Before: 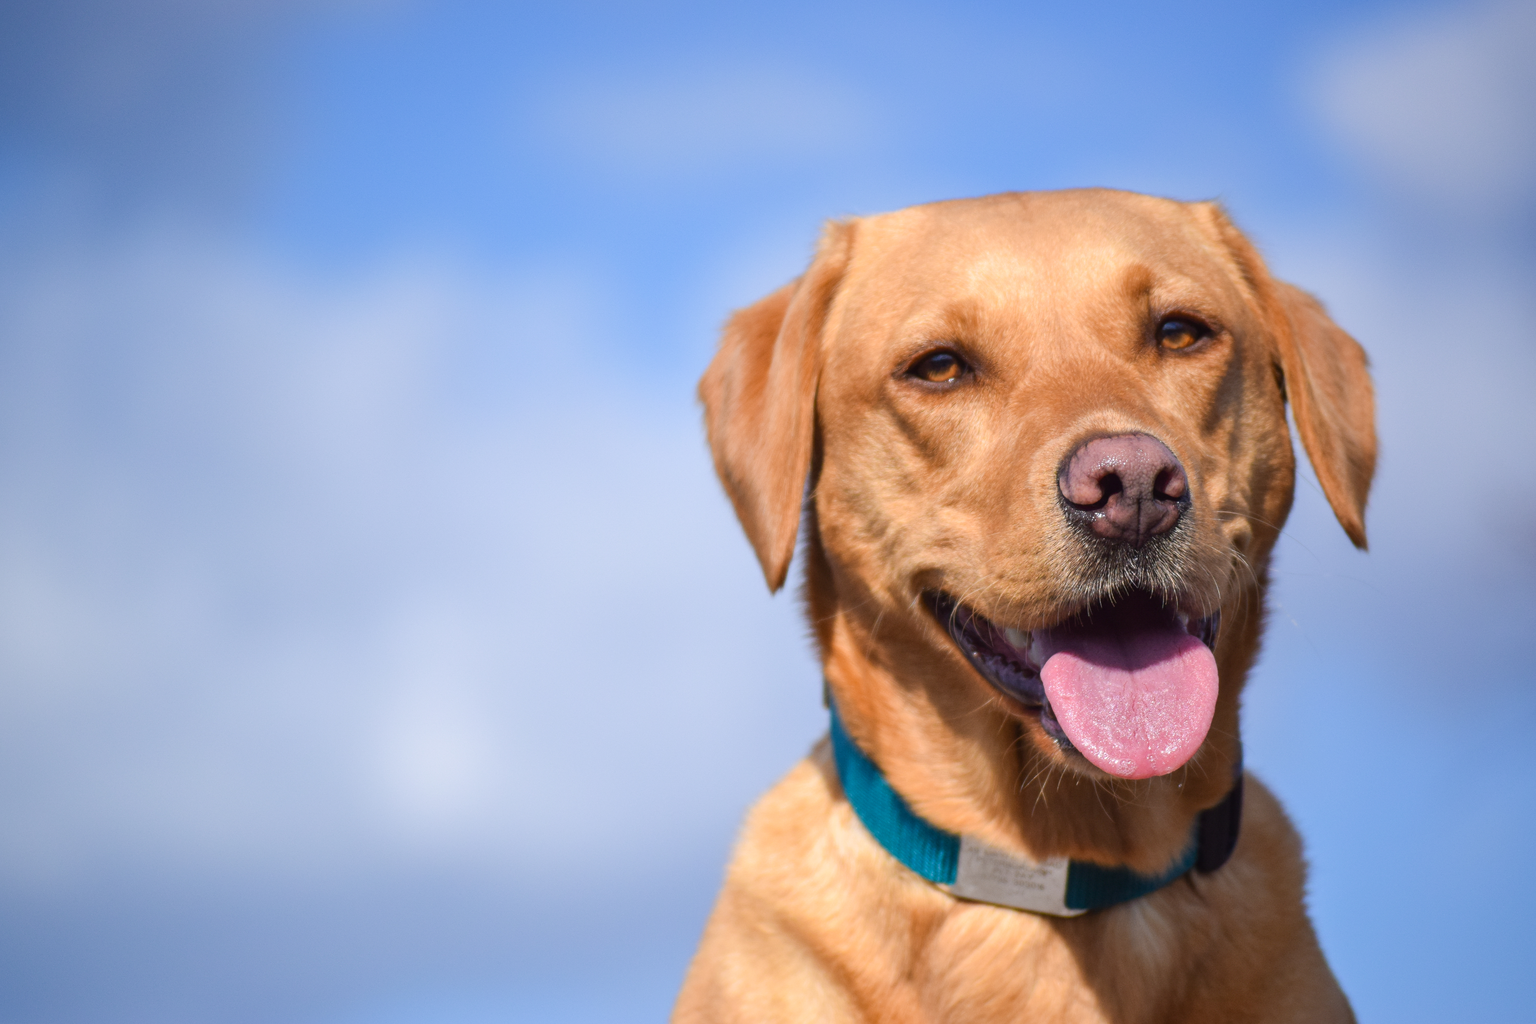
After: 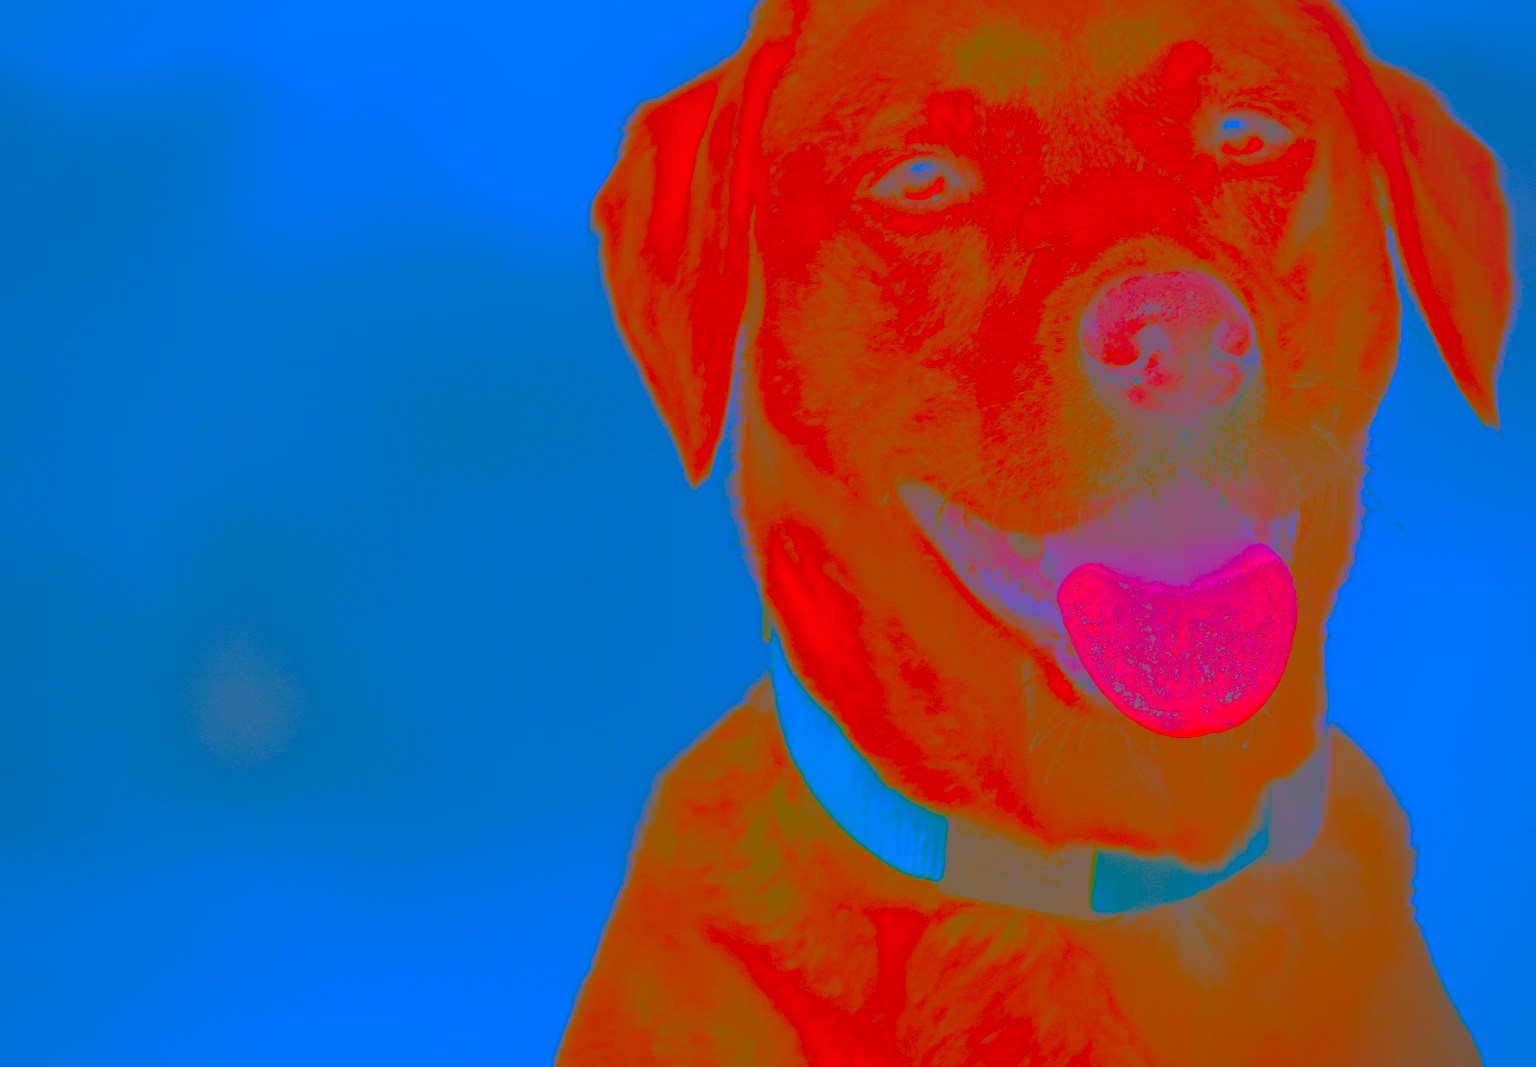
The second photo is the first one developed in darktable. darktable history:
velvia: on, module defaults
shadows and highlights: shadows 75, highlights -60.85, soften with gaussian
contrast brightness saturation: contrast -0.99, brightness -0.17, saturation 0.75
crop: left 16.871%, top 22.857%, right 9.116%
exposure: black level correction 0, exposure 1.1 EV, compensate highlight preservation false
vignetting: fall-off radius 93.87%
color correction: highlights a* -7.33, highlights b* 1.26, shadows a* -3.55, saturation 1.4
